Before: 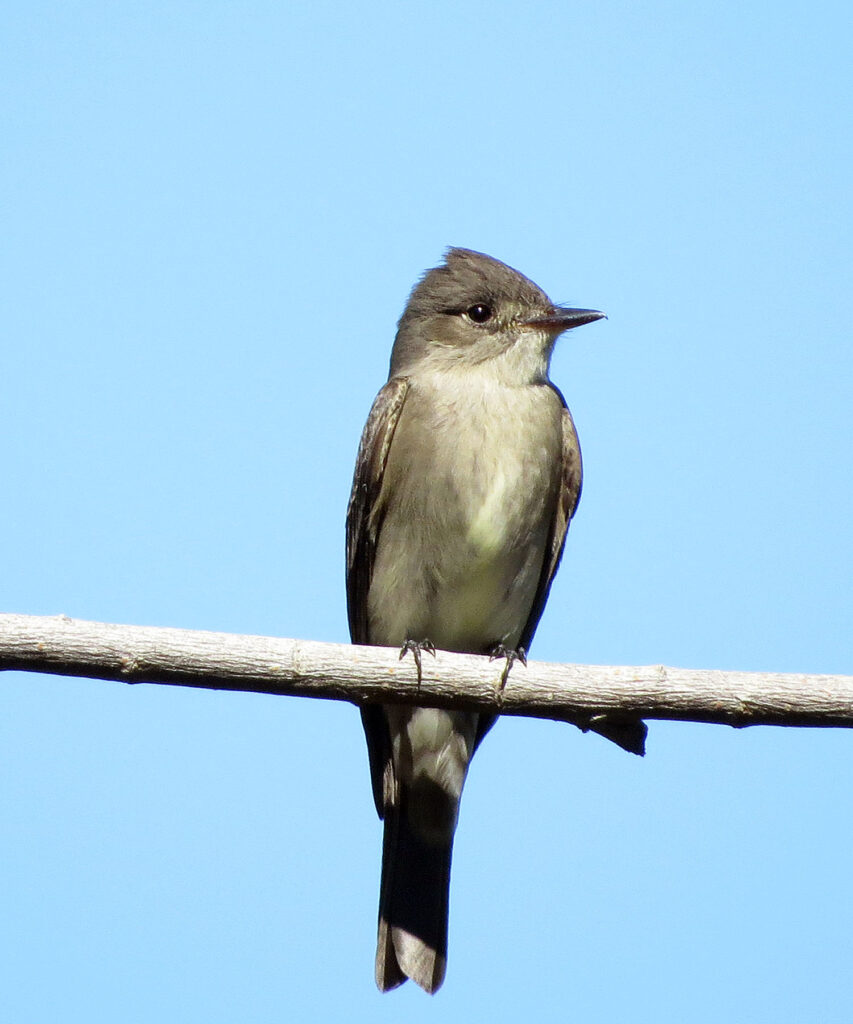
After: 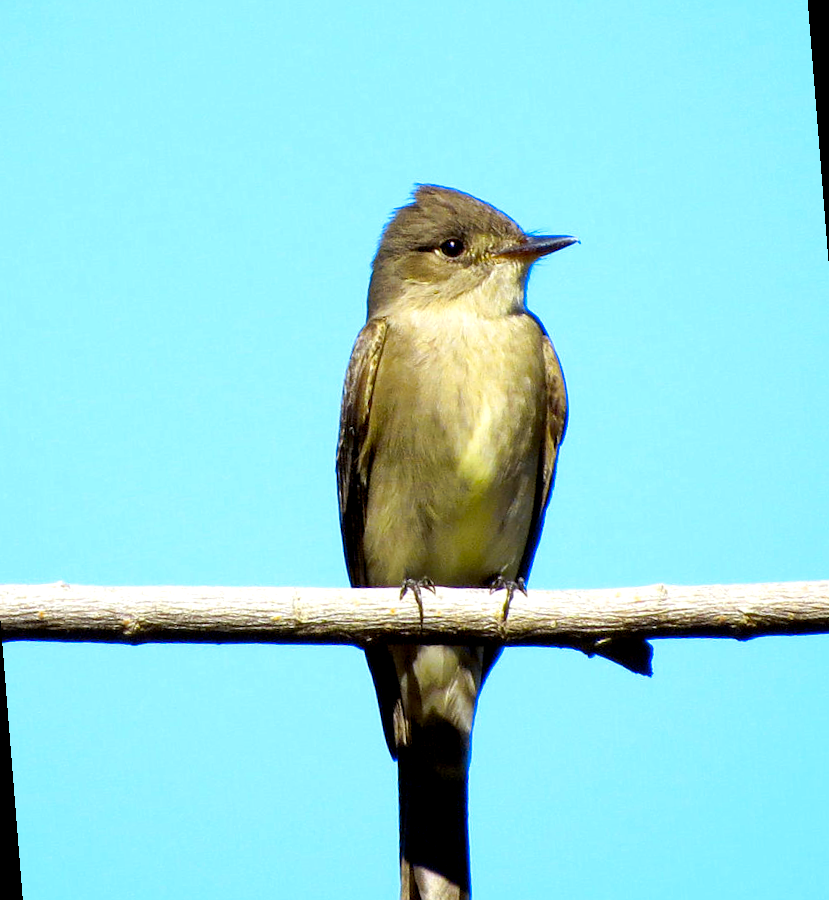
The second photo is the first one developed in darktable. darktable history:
rotate and perspective: rotation -4.57°, crop left 0.054, crop right 0.944, crop top 0.087, crop bottom 0.914
tone curve: curves: ch0 [(0, 0) (0.003, 0.003) (0.011, 0.011) (0.025, 0.024) (0.044, 0.043) (0.069, 0.068) (0.1, 0.098) (0.136, 0.133) (0.177, 0.174) (0.224, 0.22) (0.277, 0.272) (0.335, 0.329) (0.399, 0.391) (0.468, 0.459) (0.543, 0.545) (0.623, 0.625) (0.709, 0.711) (0.801, 0.802) (0.898, 0.898) (1, 1)], preserve colors none
exposure: black level correction 0.005, exposure 0.286 EV, compensate highlight preservation false
color contrast: green-magenta contrast 1.12, blue-yellow contrast 1.95, unbound 0
